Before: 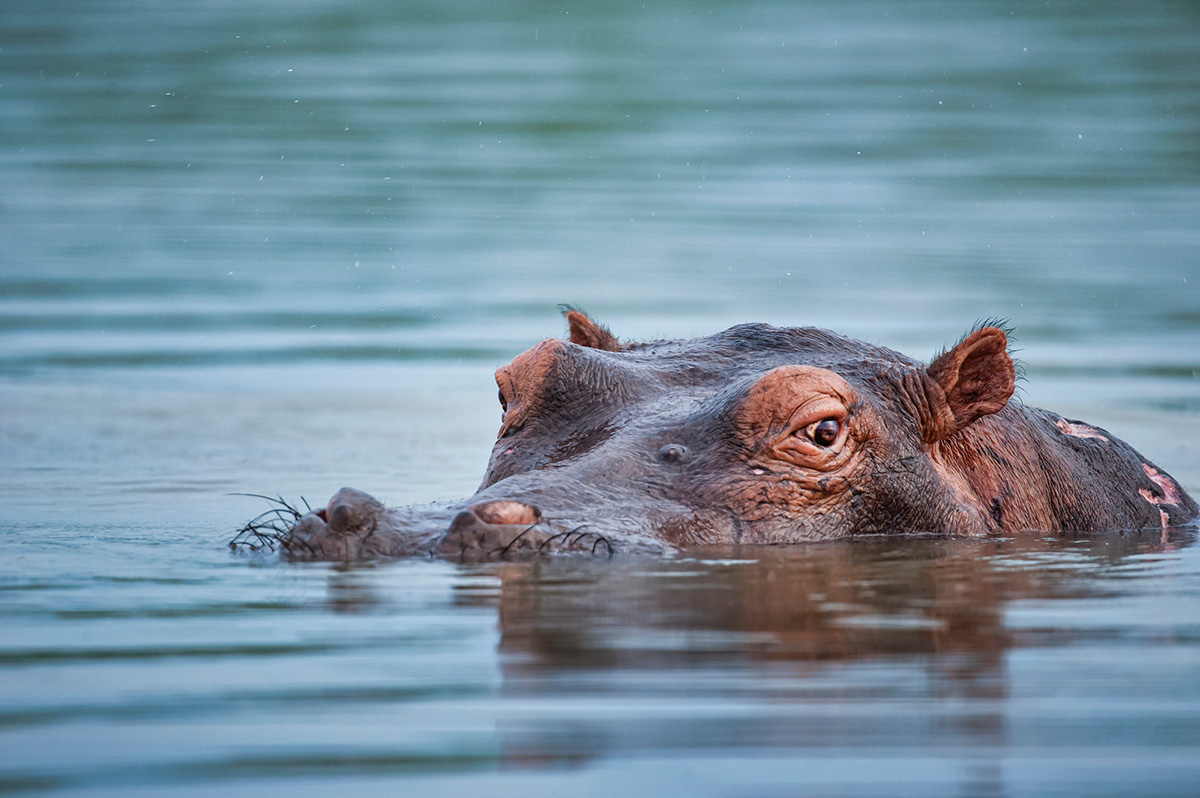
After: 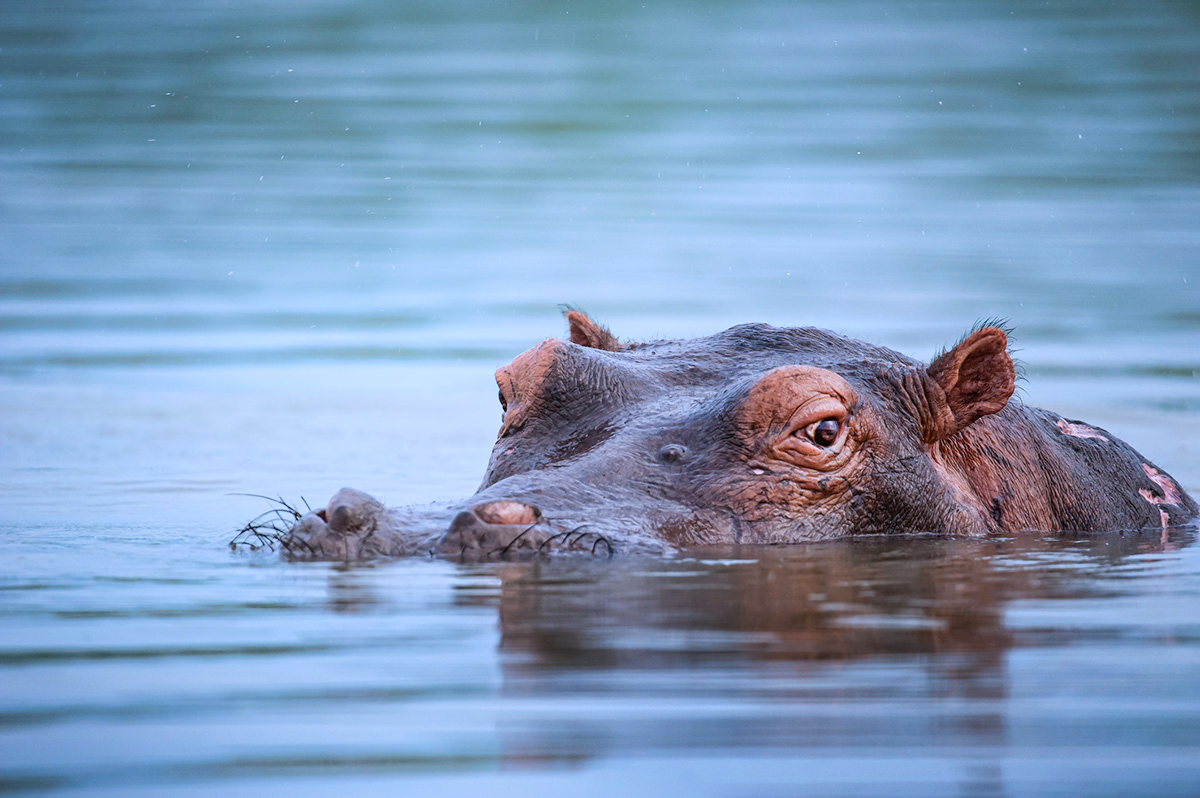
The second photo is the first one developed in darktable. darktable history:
shadows and highlights: shadows -21.3, highlights 100, soften with gaussian
white balance: red 0.967, blue 1.119, emerald 0.756
